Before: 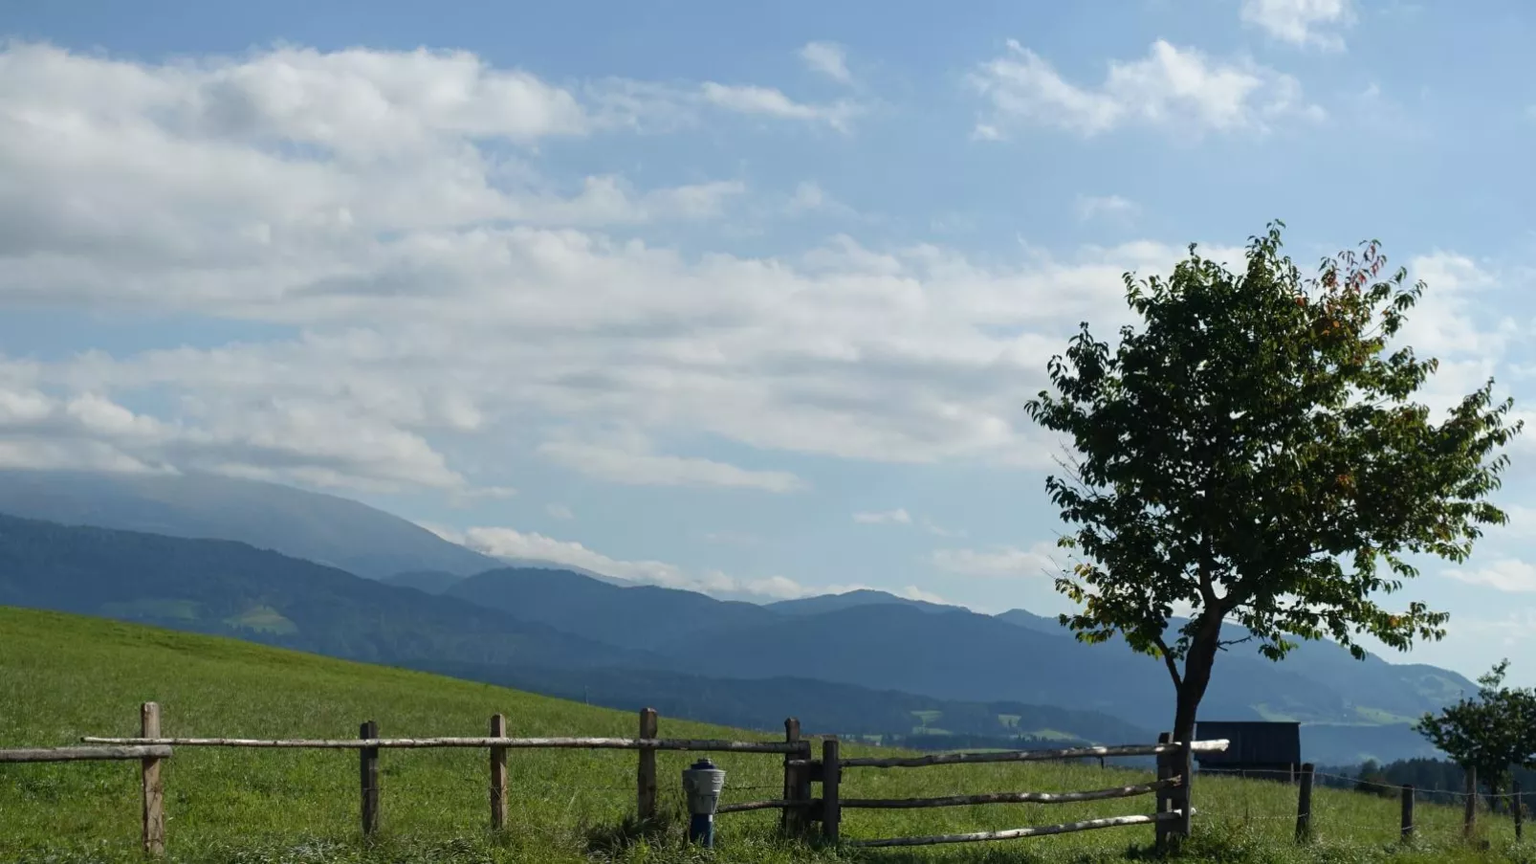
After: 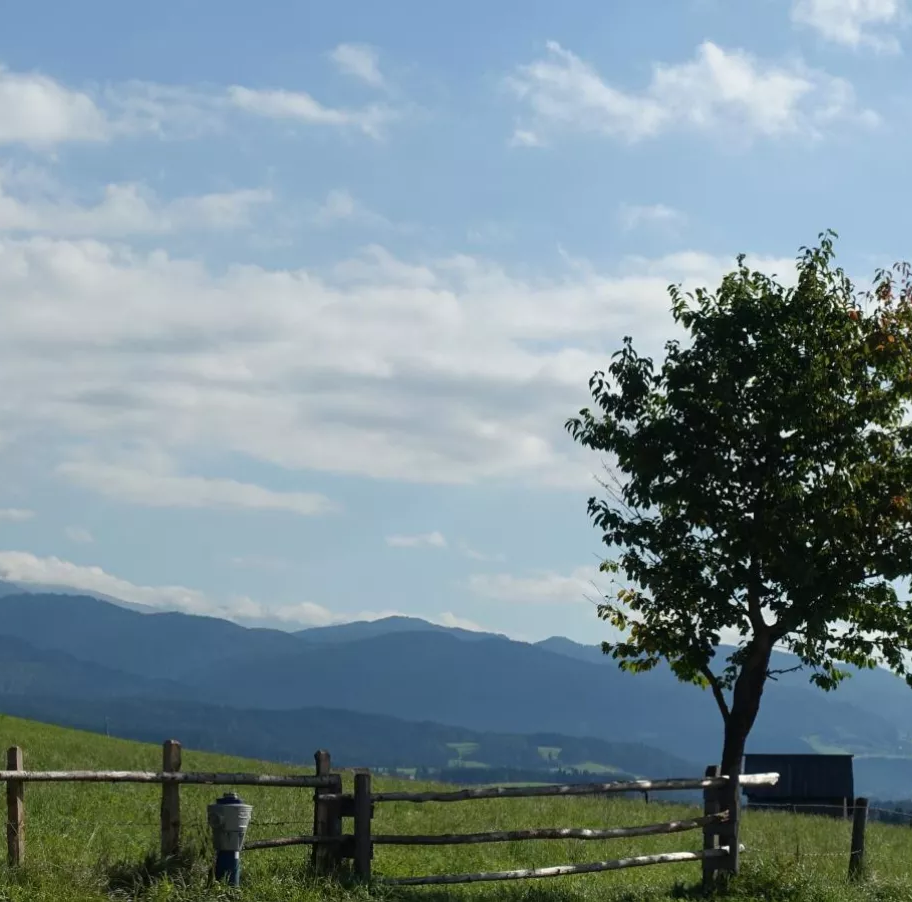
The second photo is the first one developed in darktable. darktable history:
crop: left 31.555%, top 0.002%, right 11.655%
